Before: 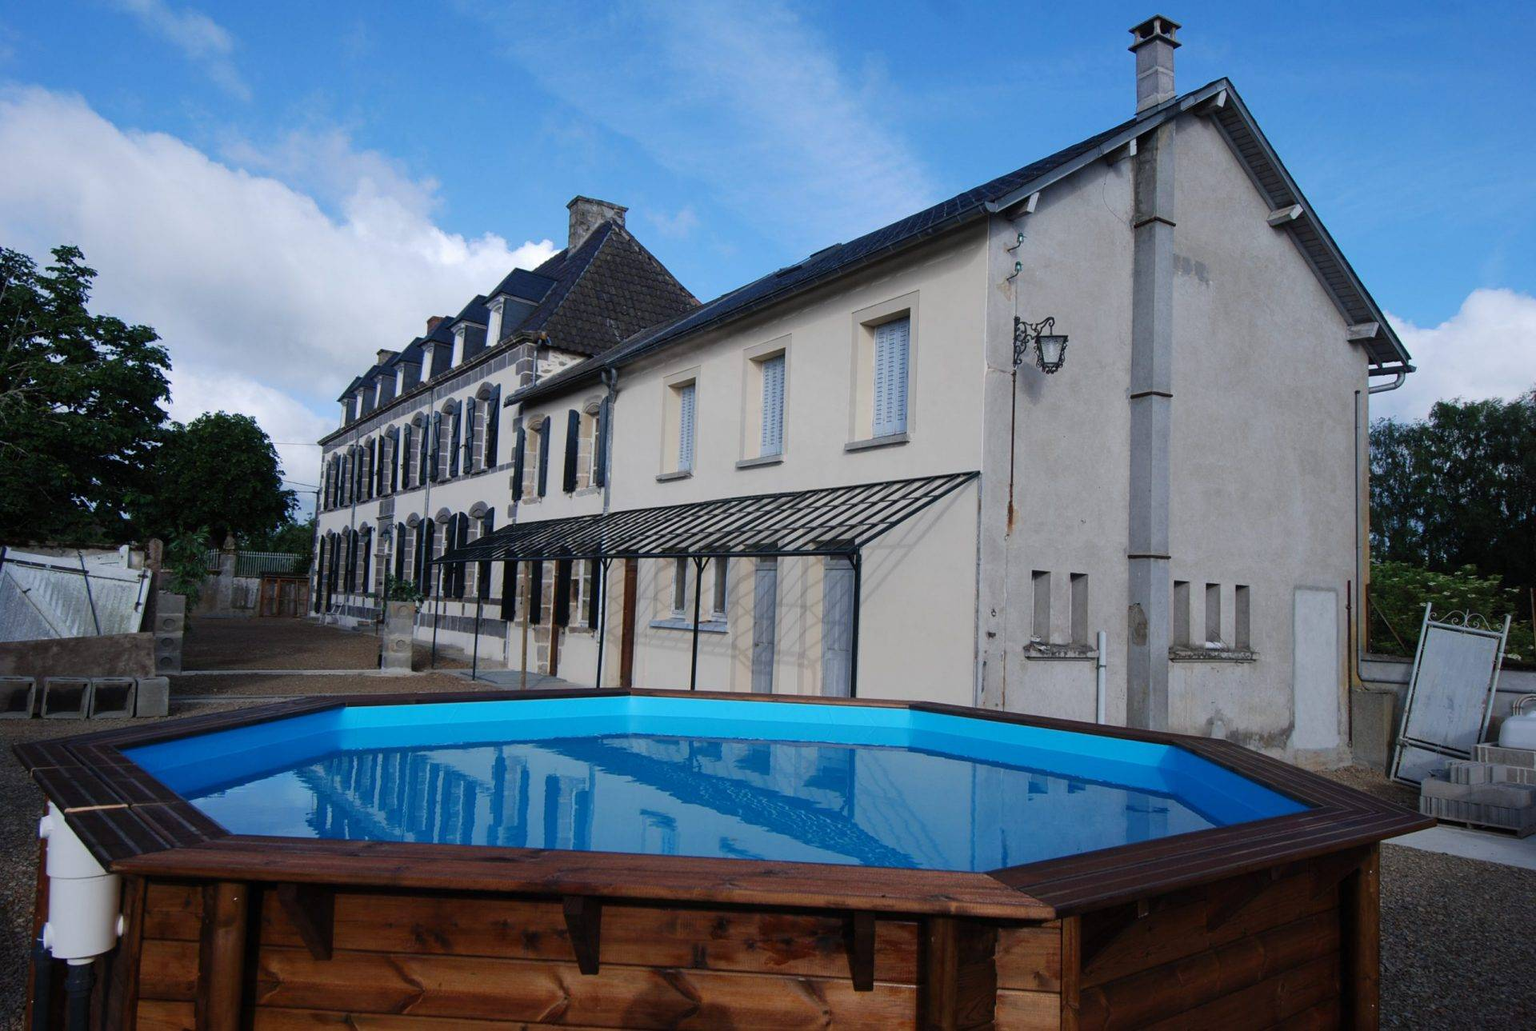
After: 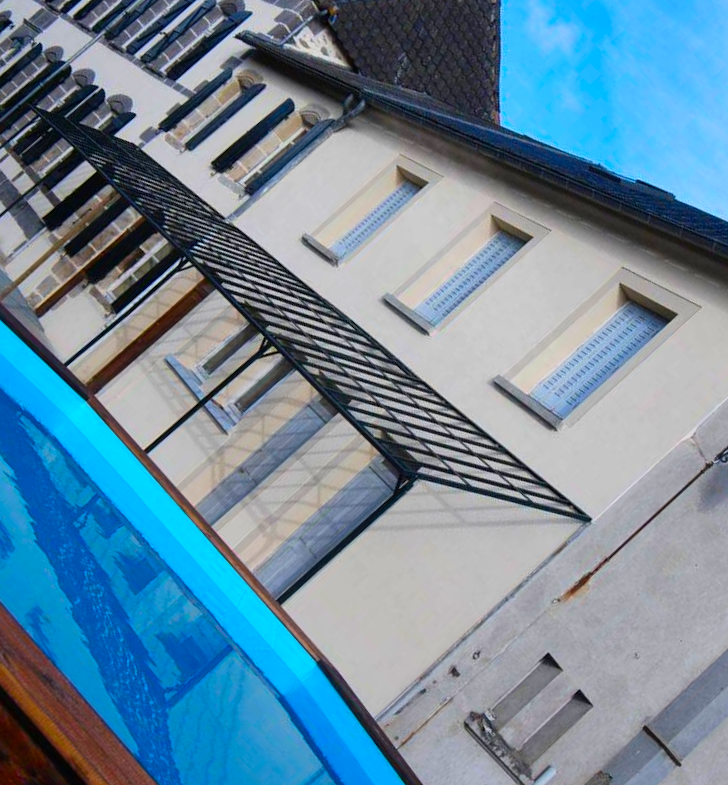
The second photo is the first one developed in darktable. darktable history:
color balance rgb: linear chroma grading › global chroma 14.981%, perceptual saturation grading › global saturation 29.582%, perceptual brilliance grading › highlights 10.309%, perceptual brilliance grading › mid-tones 5.13%, global vibrance 5.376%
crop and rotate: angle -45.86°, top 16.444%, right 0.827%, bottom 11.73%
